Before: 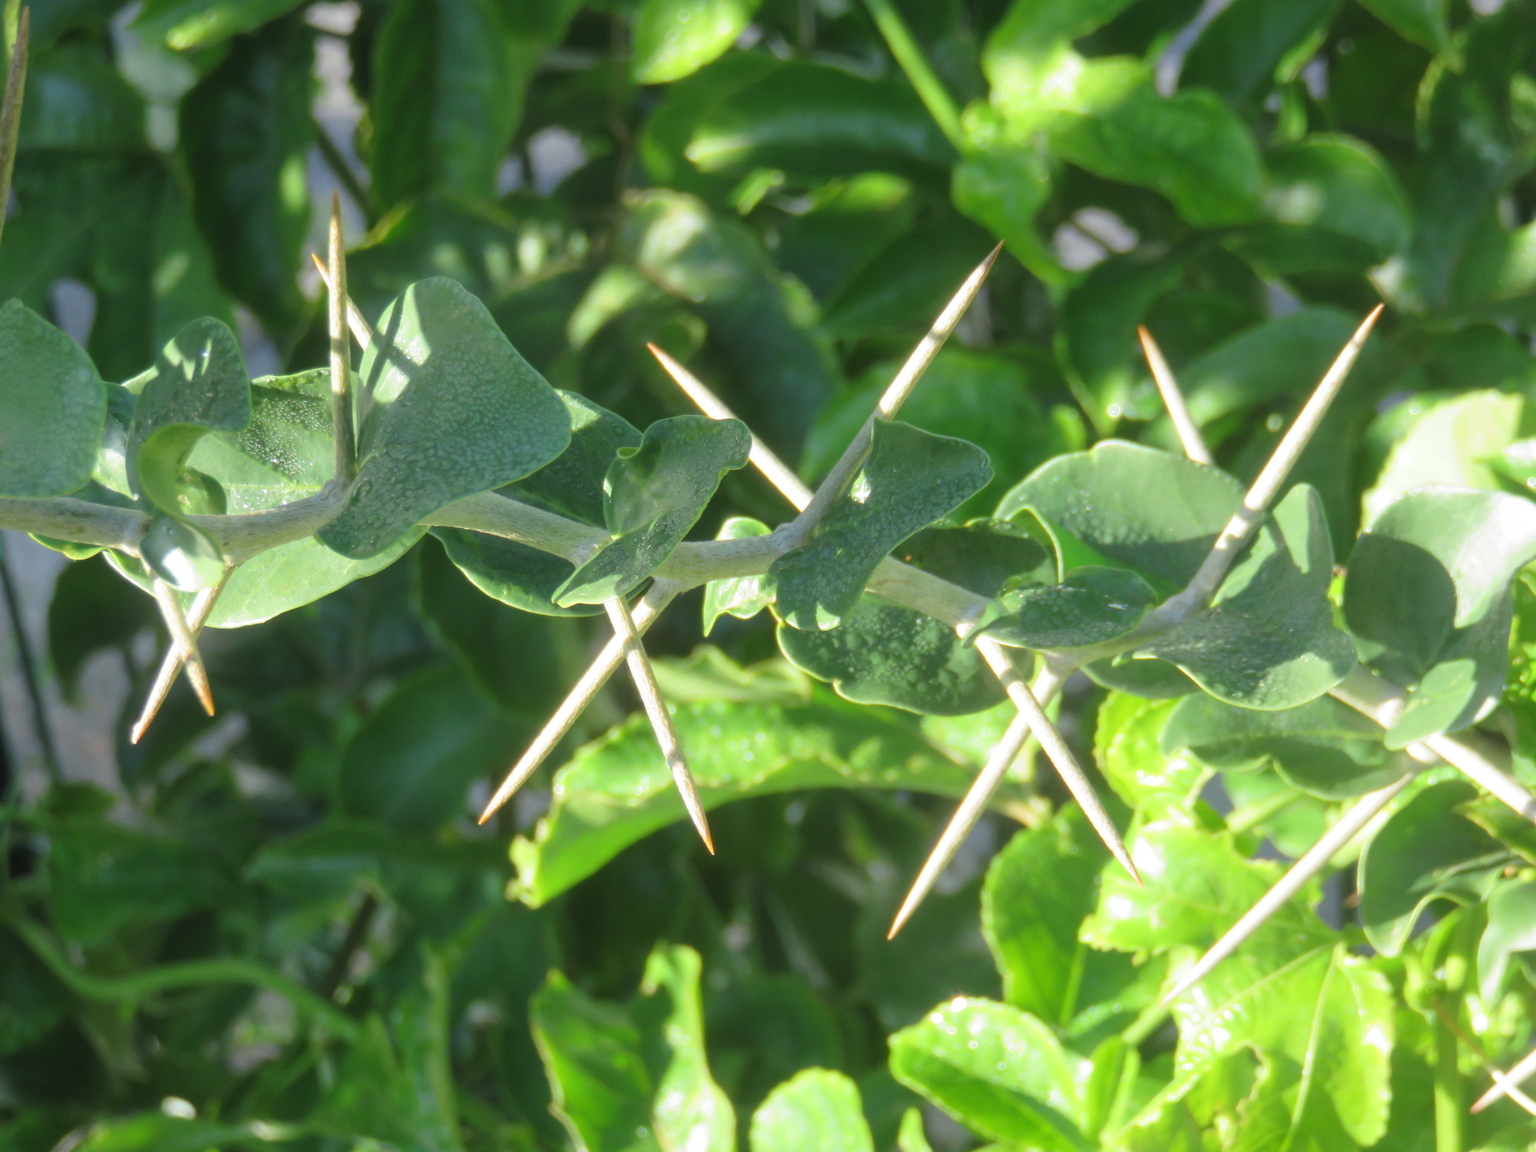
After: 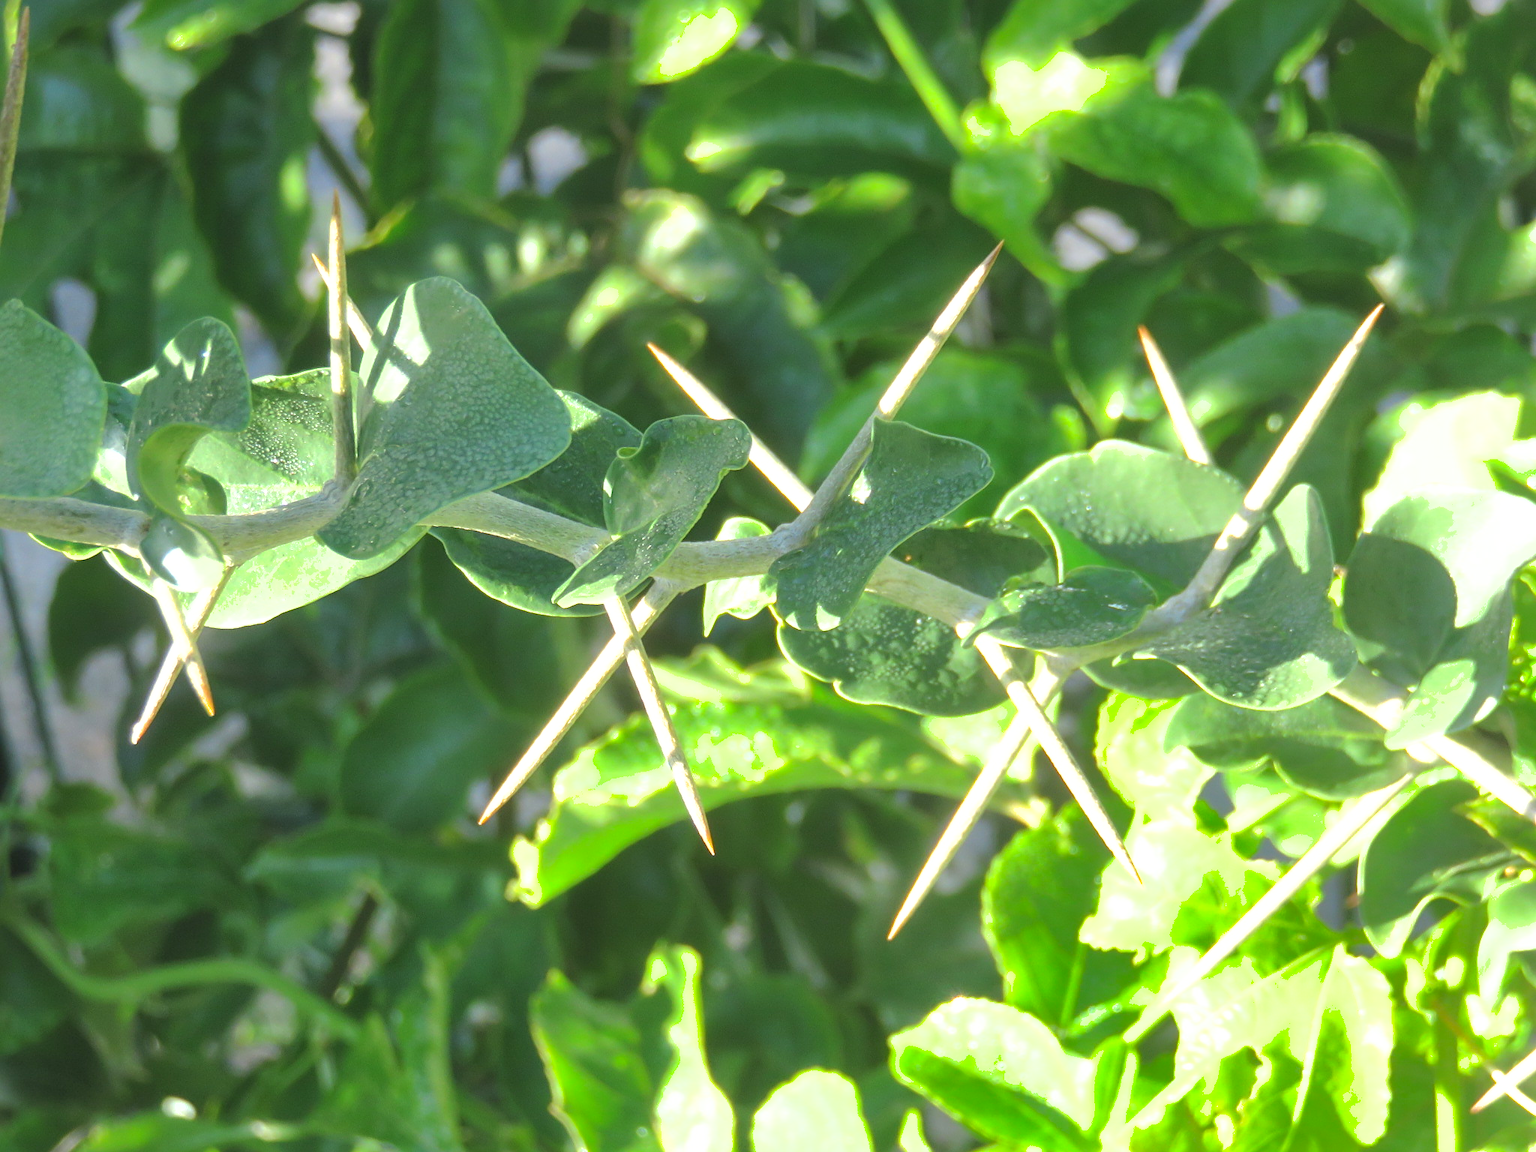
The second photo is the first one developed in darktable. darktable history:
exposure: black level correction 0, exposure 0.6 EV, compensate exposure bias true, compensate highlight preservation false
sharpen: on, module defaults
shadows and highlights: on, module defaults
